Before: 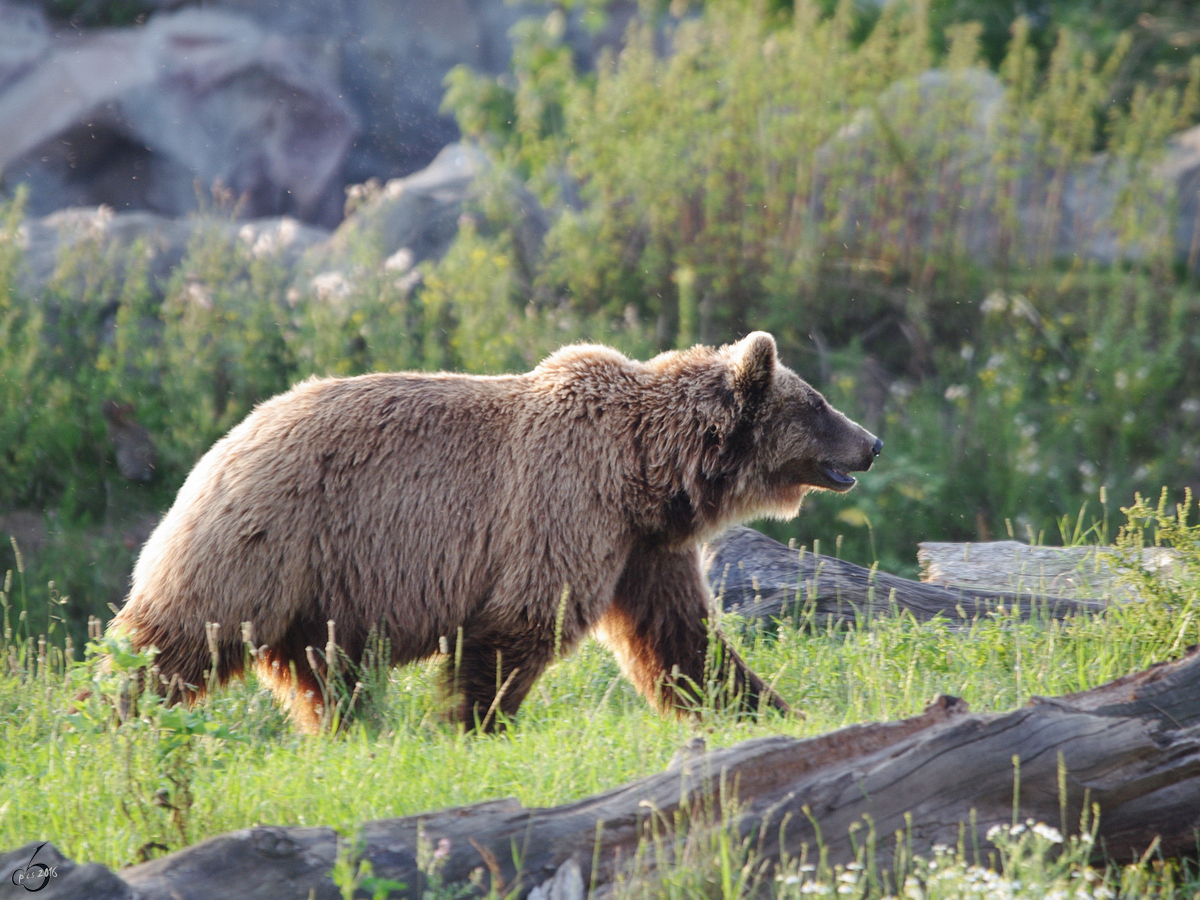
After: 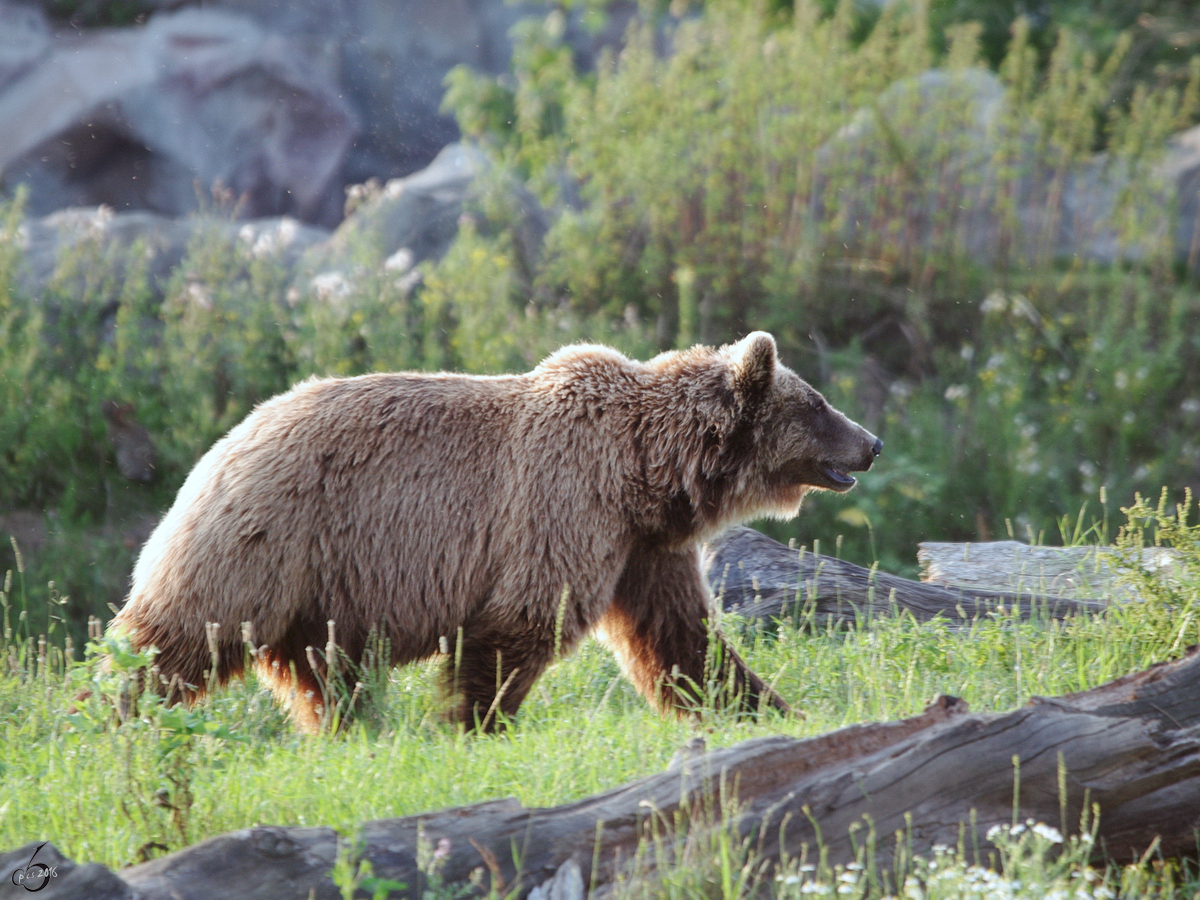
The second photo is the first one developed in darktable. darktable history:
color correction: highlights a* -3.59, highlights b* -6.16, shadows a* 2.95, shadows b* 5.3
contrast brightness saturation: saturation -0.048
